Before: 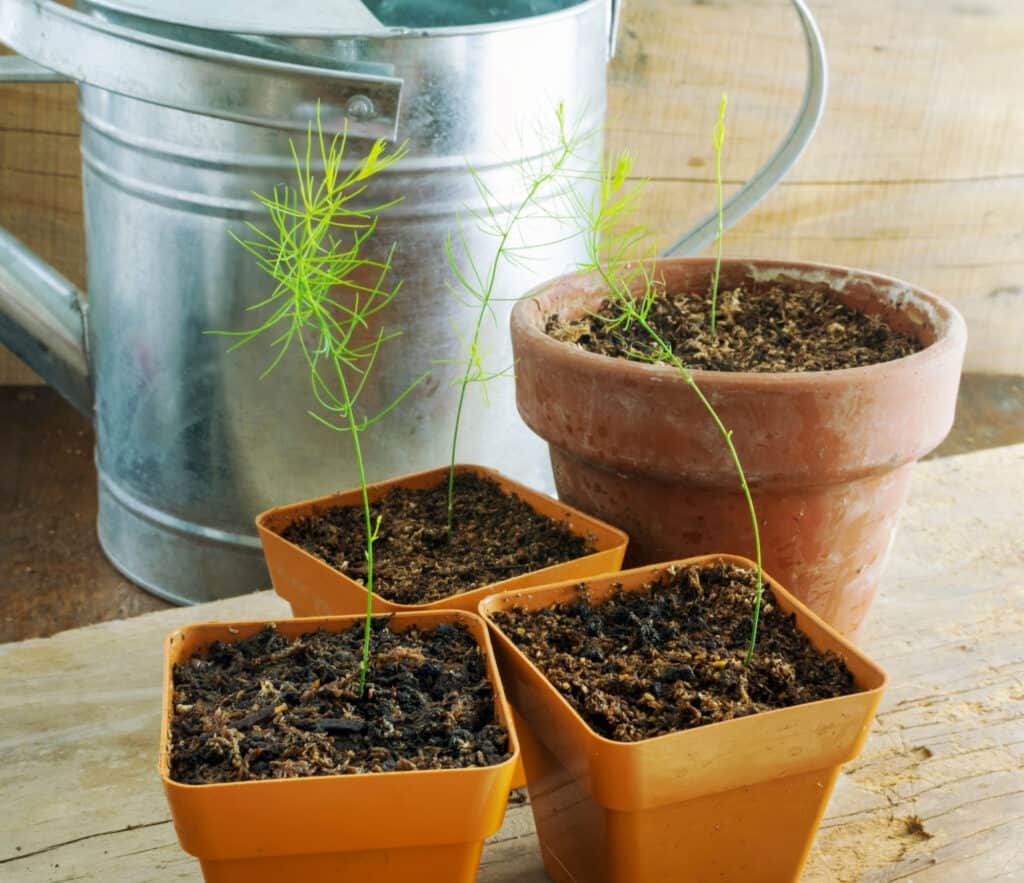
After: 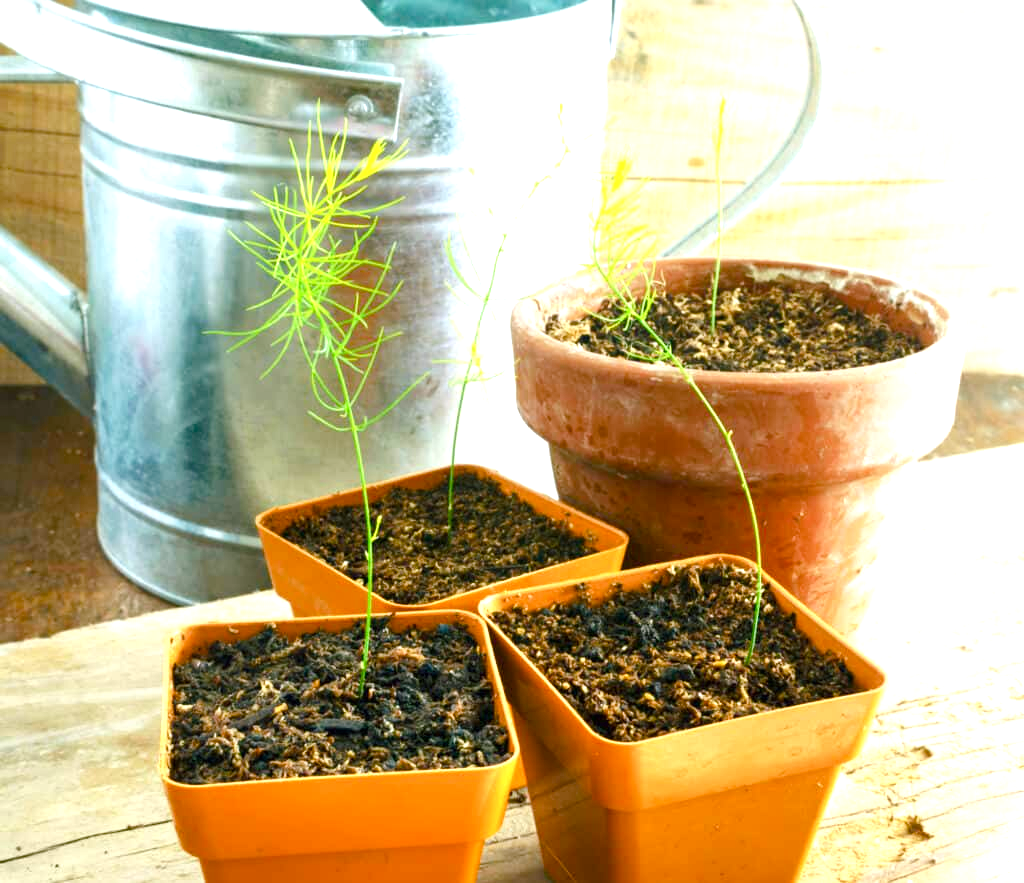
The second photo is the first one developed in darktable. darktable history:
exposure: black level correction 0, exposure 1.106 EV, compensate exposure bias true, compensate highlight preservation false
tone curve: color space Lab, independent channels
tone equalizer: edges refinement/feathering 500, mask exposure compensation -1.57 EV, preserve details no
color balance rgb: shadows lift › luminance -7.431%, shadows lift › chroma 2.154%, shadows lift › hue 166.87°, perceptual saturation grading › global saturation 27.409%, perceptual saturation grading › highlights -28.499%, perceptual saturation grading › mid-tones 15.35%, perceptual saturation grading › shadows 32.773%
